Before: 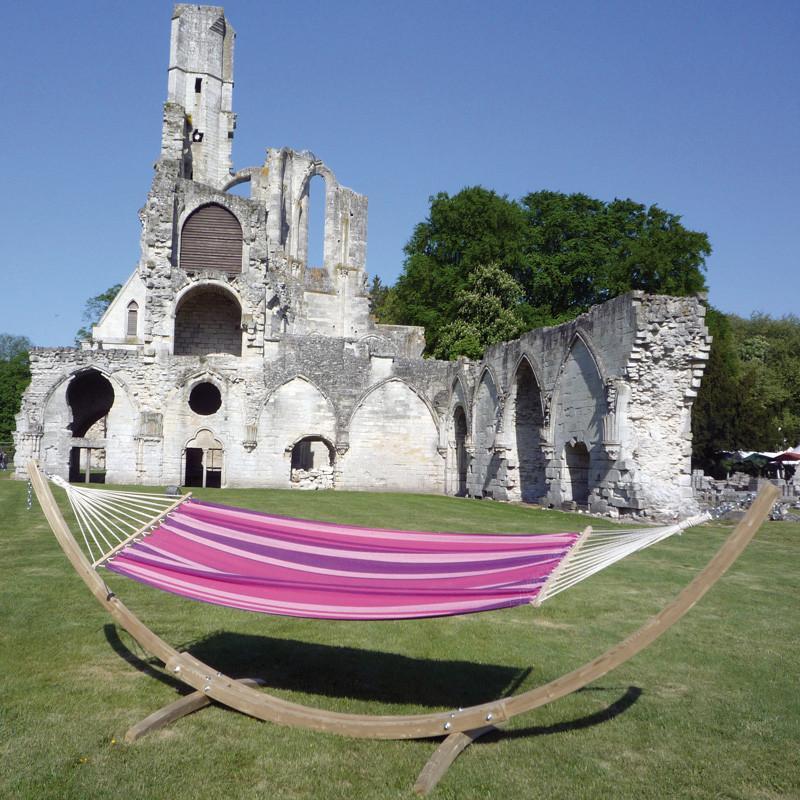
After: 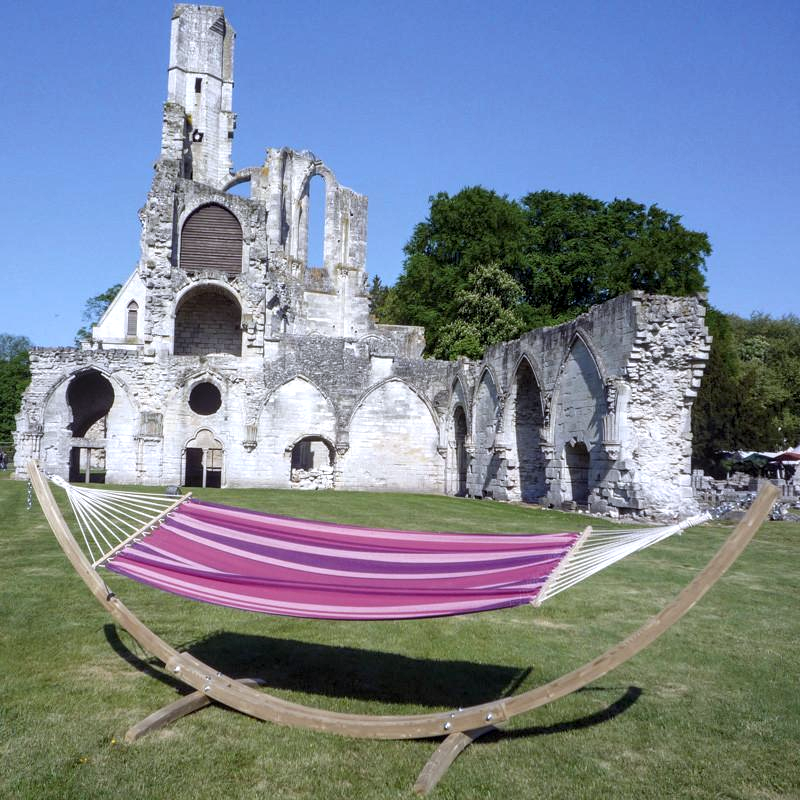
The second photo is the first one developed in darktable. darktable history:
white balance: red 0.984, blue 1.059
color zones: curves: ch0 [(0.068, 0.464) (0.25, 0.5) (0.48, 0.508) (0.75, 0.536) (0.886, 0.476) (0.967, 0.456)]; ch1 [(0.066, 0.456) (0.25, 0.5) (0.616, 0.508) (0.746, 0.56) (0.934, 0.444)]
local contrast: detail 130%
